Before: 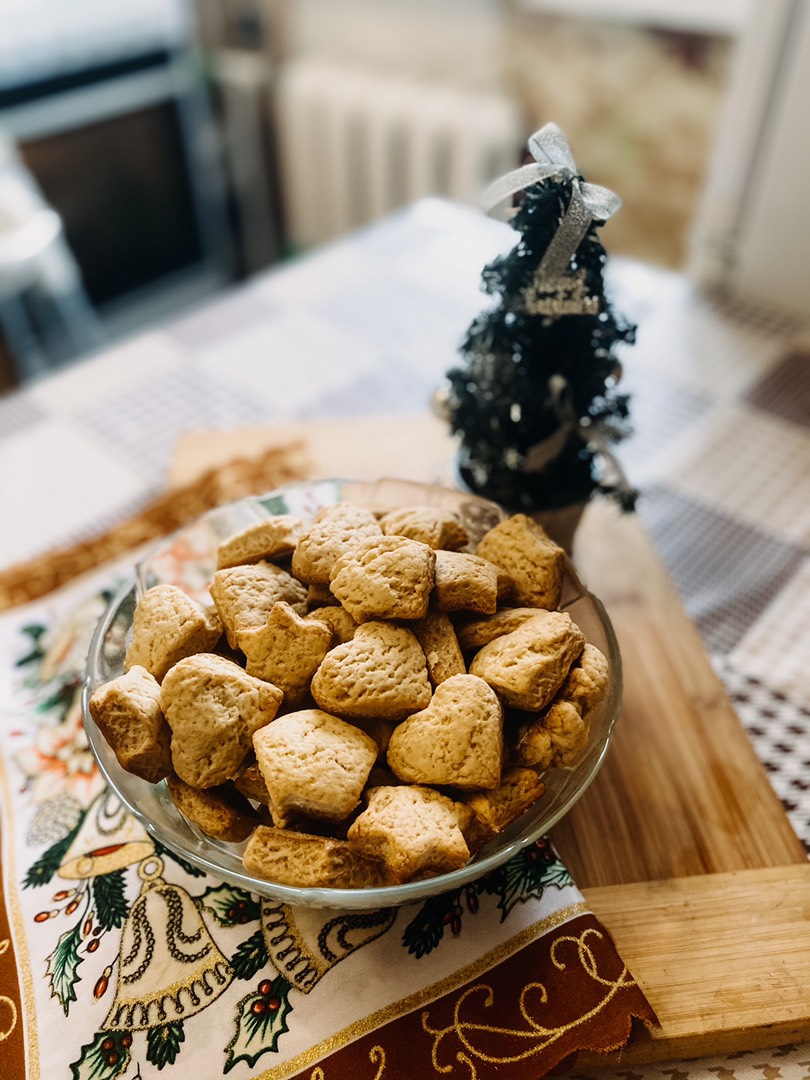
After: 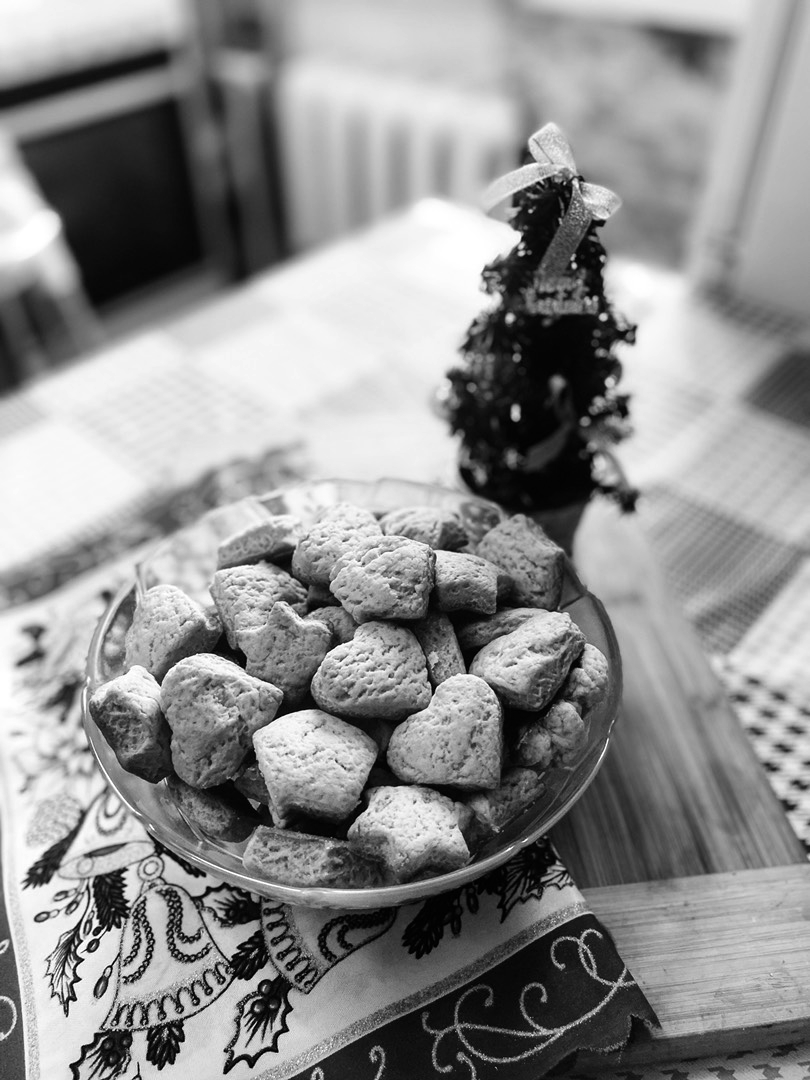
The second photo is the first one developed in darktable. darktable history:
monochrome: on, module defaults
color balance: contrast 10%
